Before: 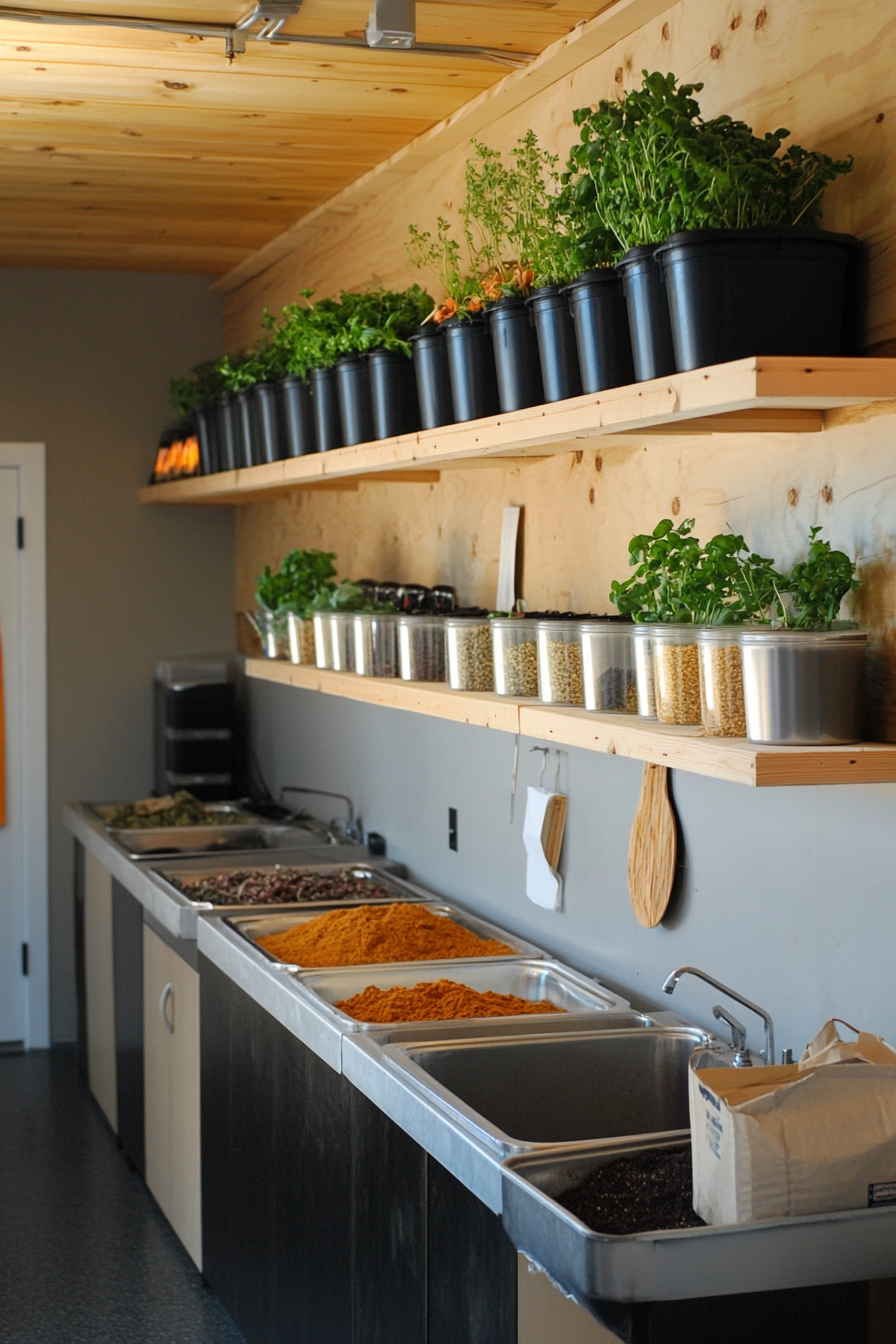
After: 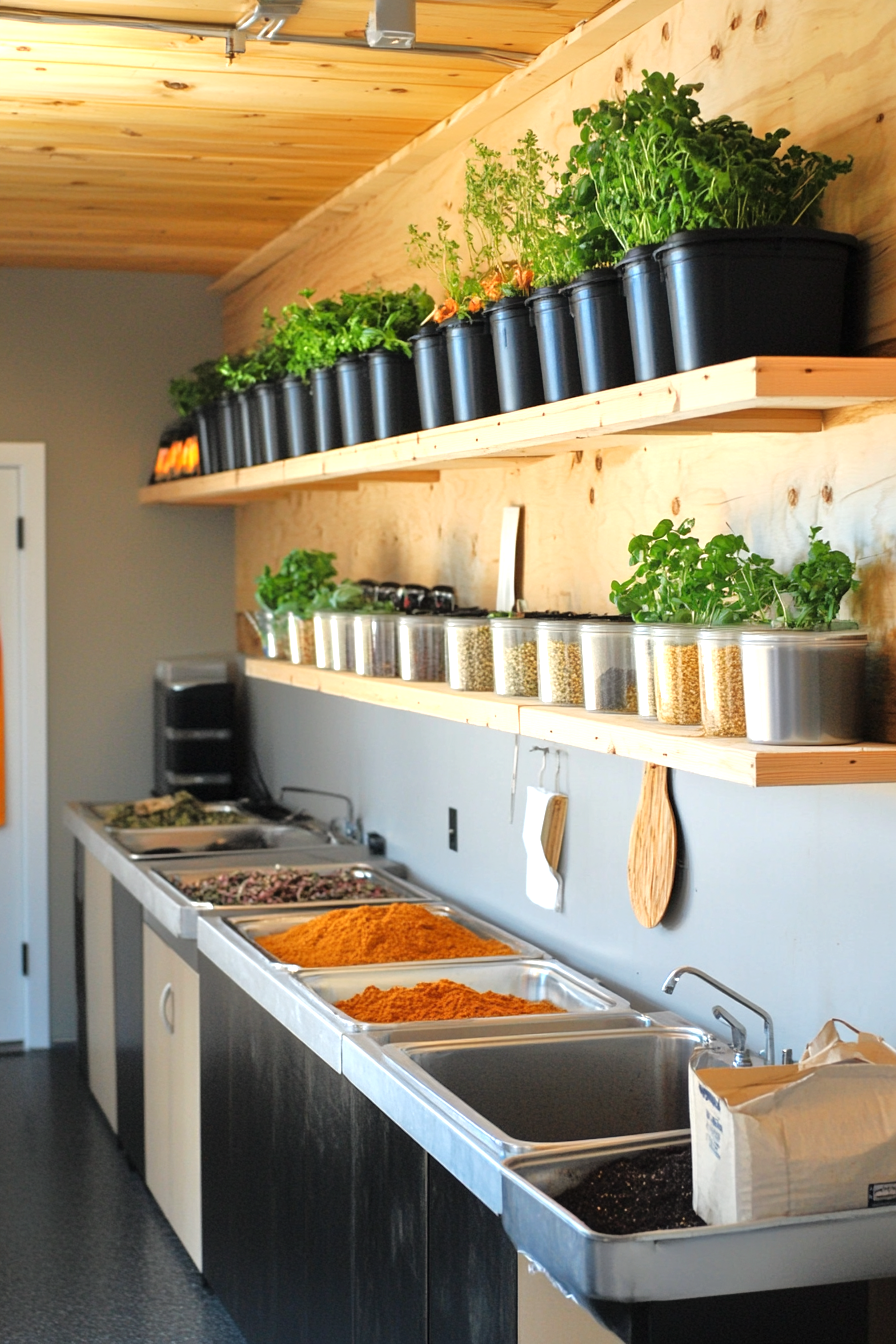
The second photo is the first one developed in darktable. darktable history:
tone equalizer: -8 EV 0.001 EV, -7 EV -0.004 EV, -6 EV 0.009 EV, -5 EV 0.032 EV, -4 EV 0.276 EV, -3 EV 0.644 EV, -2 EV 0.584 EV, -1 EV 0.187 EV, +0 EV 0.024 EV
exposure: black level correction 0, exposure 0.7 EV, compensate highlight preservation false
vignetting: fall-off start 116.67%, fall-off radius 59.26%, brightness -0.31, saturation -0.056
